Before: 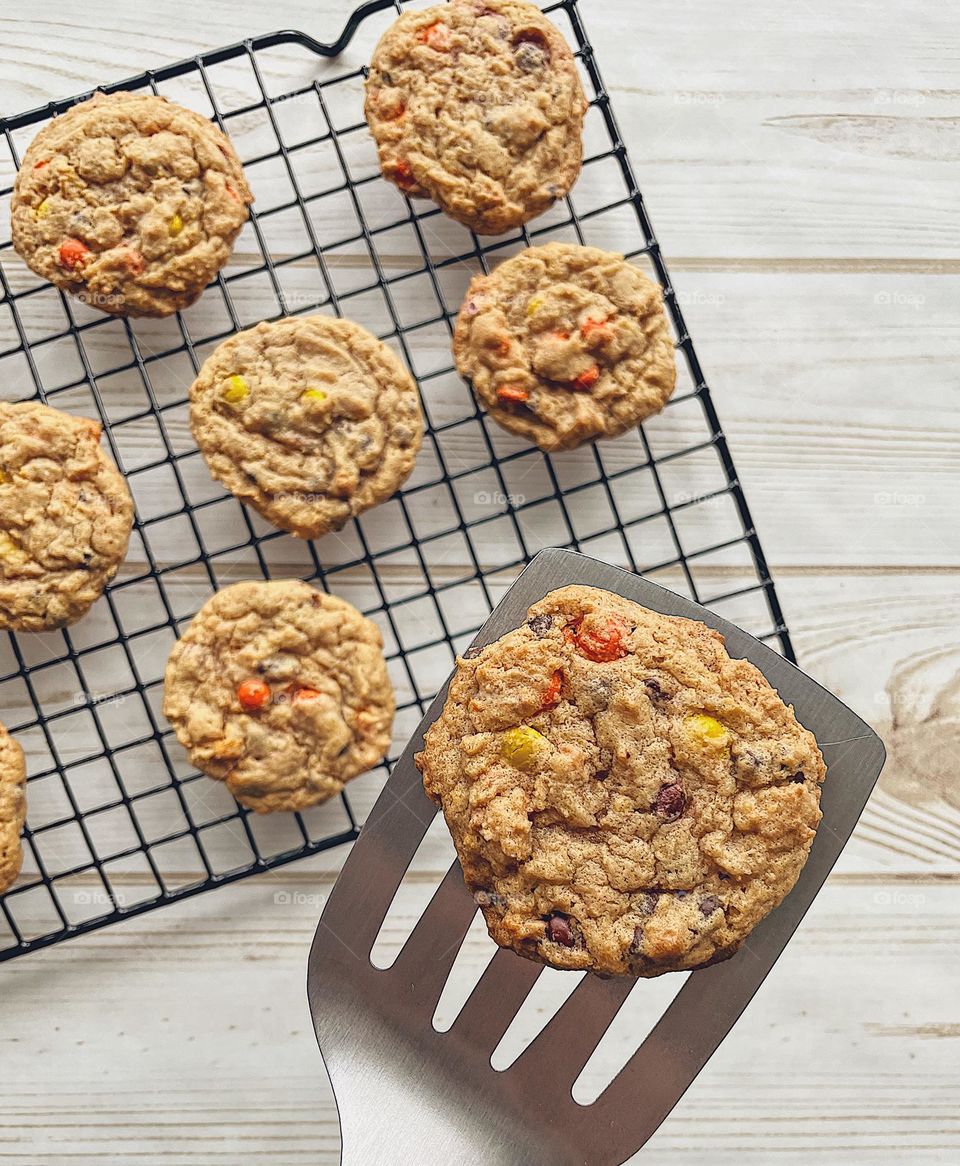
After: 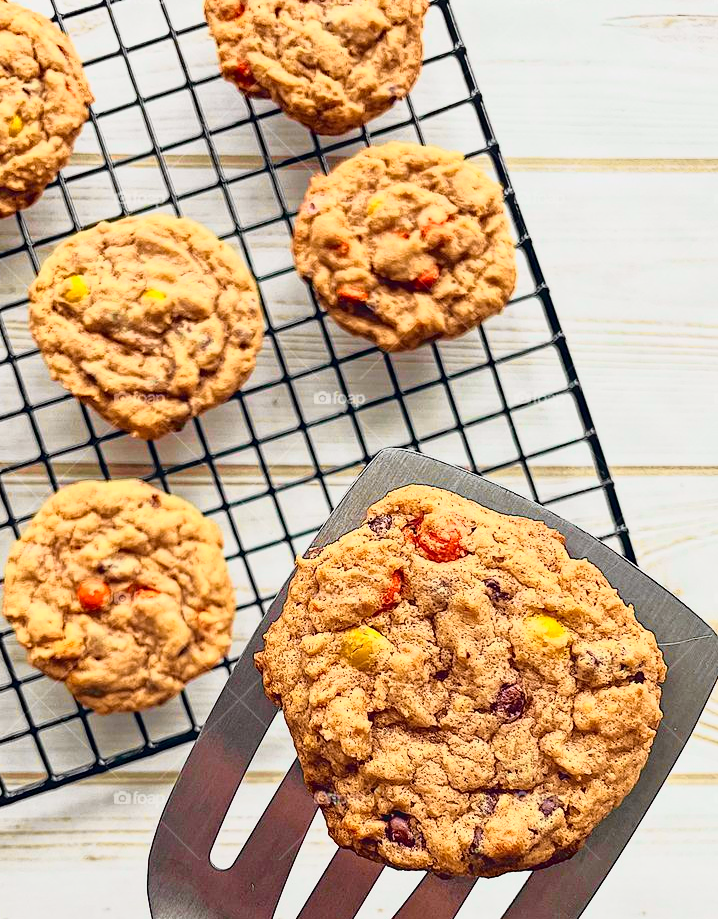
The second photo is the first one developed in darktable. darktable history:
haze removal: compatibility mode true, adaptive false
tone curve: curves: ch0 [(0, 0) (0.046, 0.031) (0.163, 0.114) (0.391, 0.432) (0.488, 0.561) (0.695, 0.839) (0.785, 0.904) (1, 0.965)]; ch1 [(0, 0) (0.248, 0.252) (0.427, 0.412) (0.482, 0.462) (0.499, 0.499) (0.518, 0.518) (0.535, 0.577) (0.585, 0.623) (0.679, 0.743) (0.788, 0.809) (1, 1)]; ch2 [(0, 0) (0.313, 0.262) (0.427, 0.417) (0.473, 0.47) (0.503, 0.503) (0.523, 0.515) (0.557, 0.596) (0.598, 0.646) (0.708, 0.771) (1, 1)], color space Lab, independent channels, preserve colors none
crop: left 16.768%, top 8.653%, right 8.362%, bottom 12.485%
